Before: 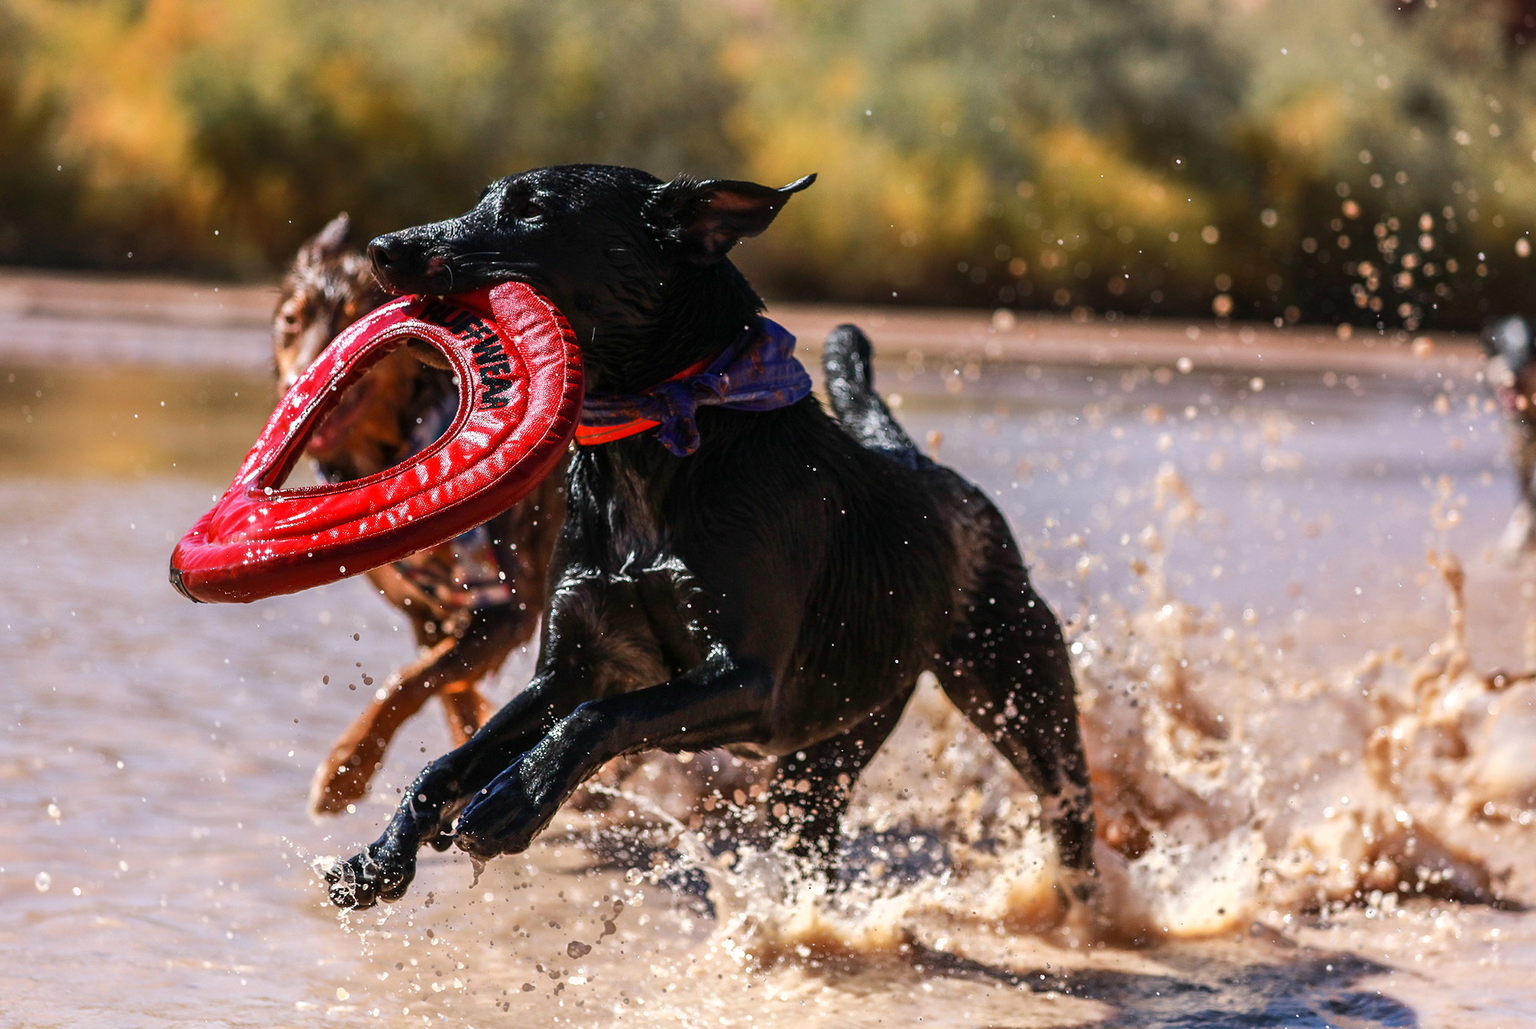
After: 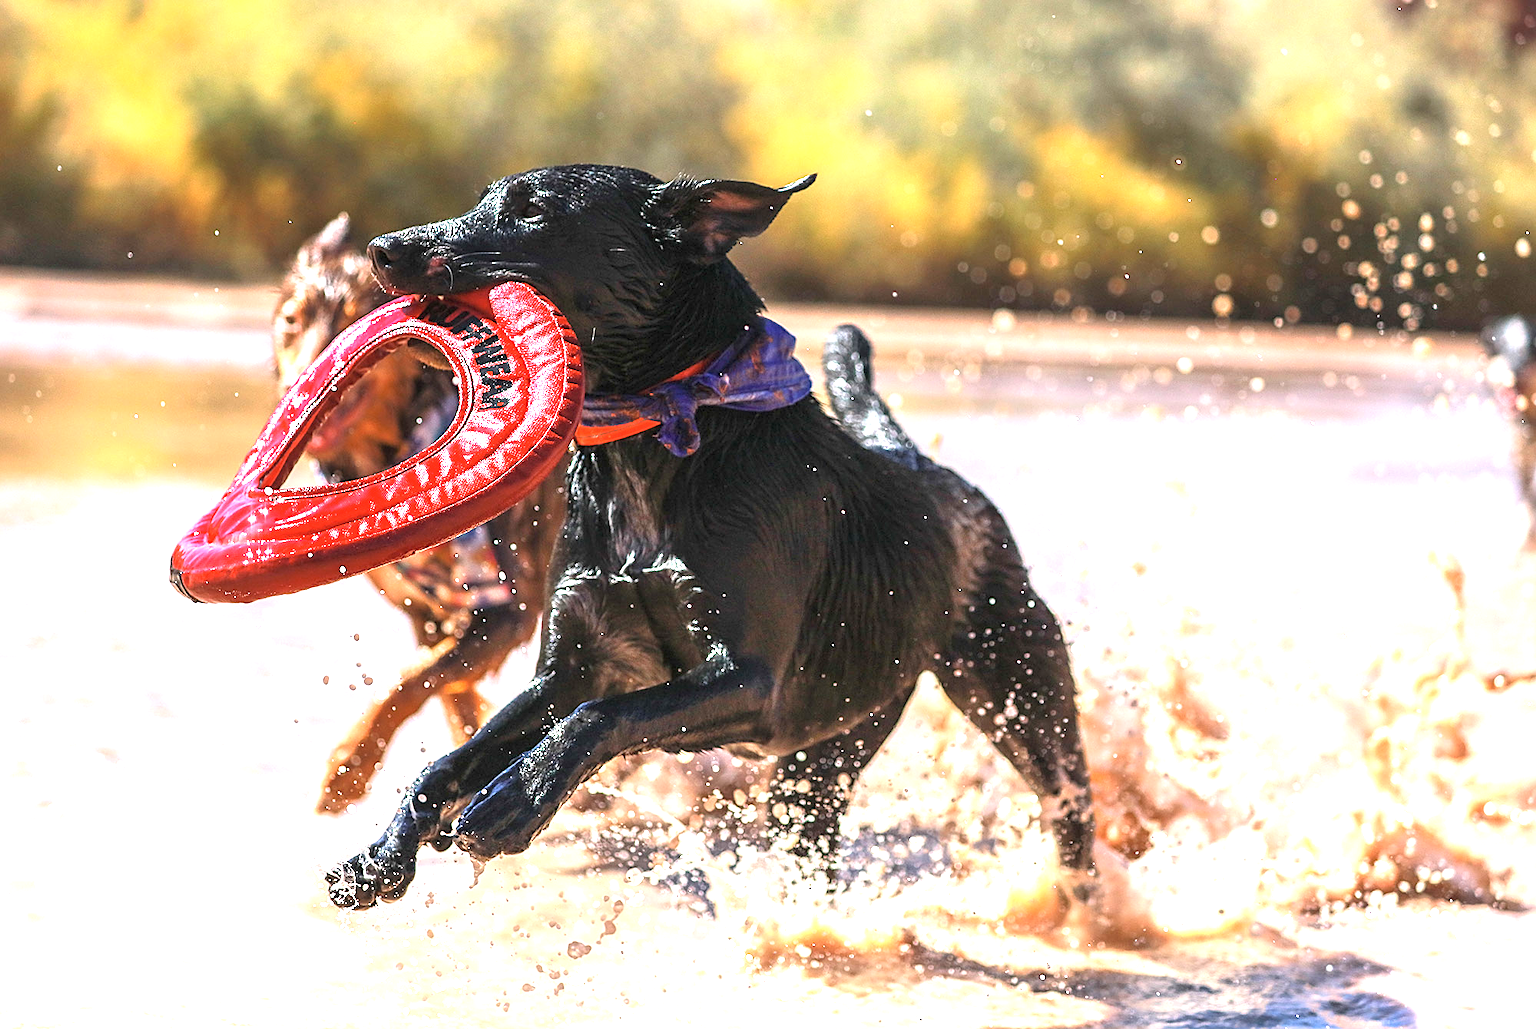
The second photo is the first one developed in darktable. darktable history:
sharpen: on, module defaults
contrast brightness saturation: brightness 0.139
exposure: black level correction 0, exposure 1.492 EV, compensate highlight preservation false
